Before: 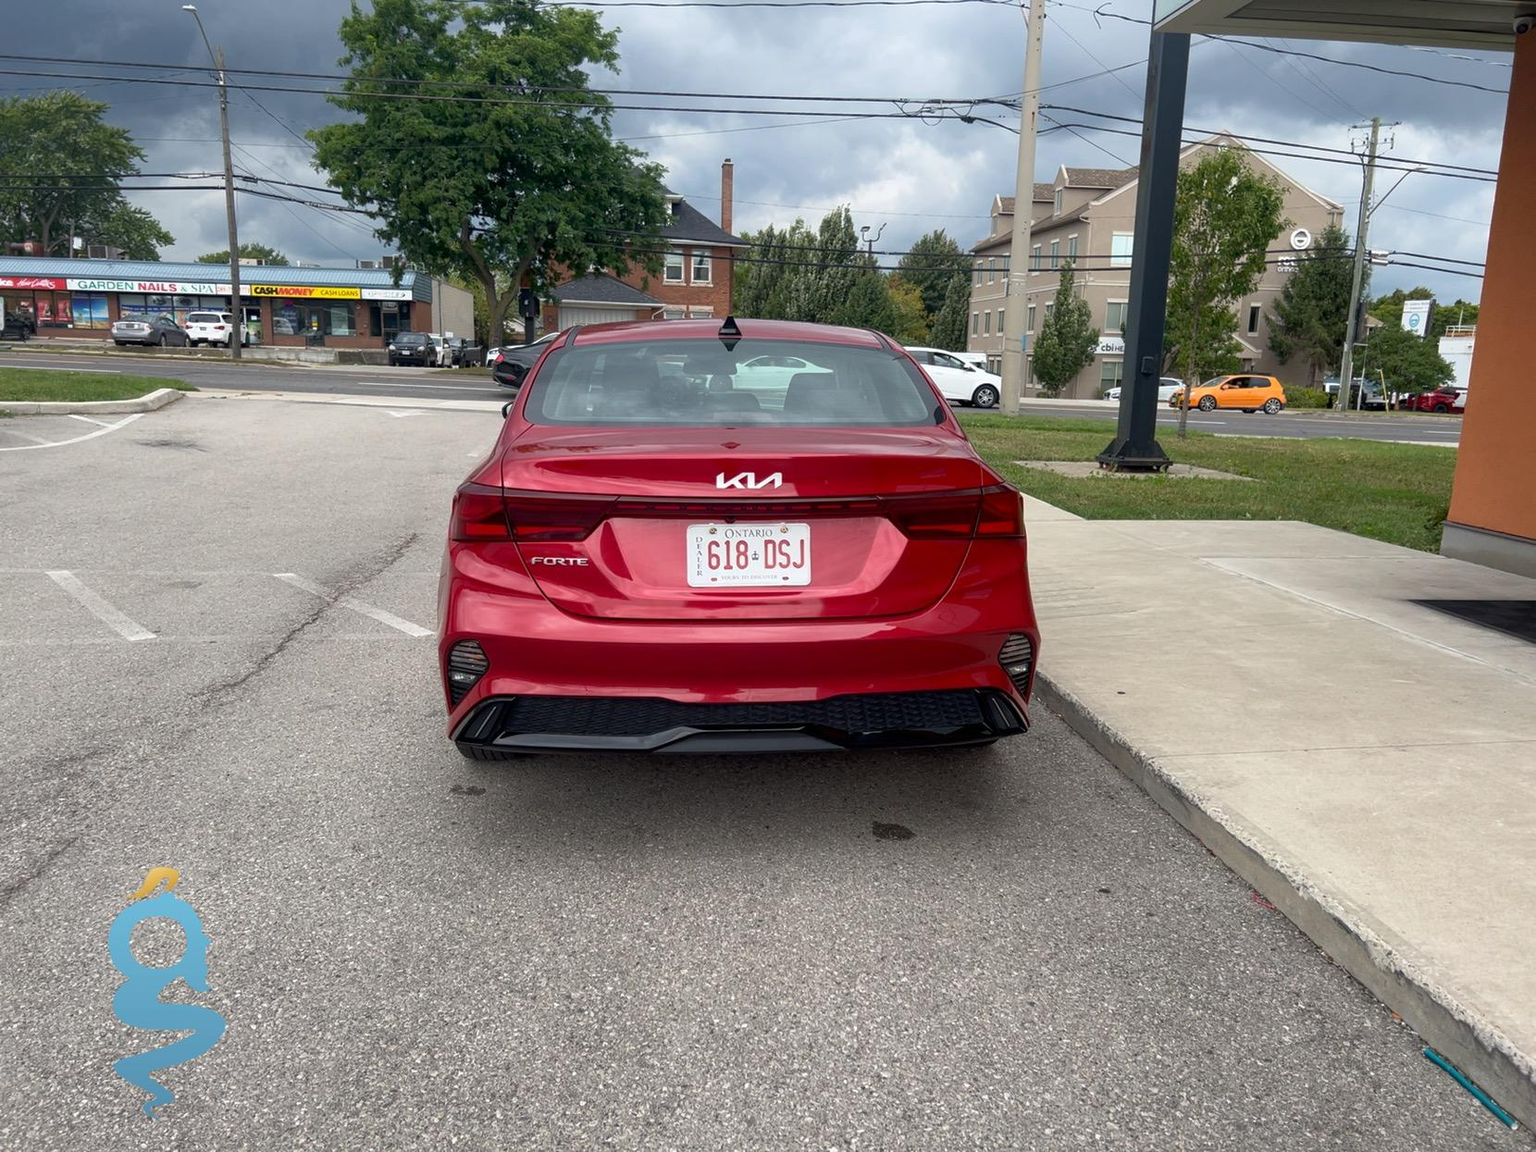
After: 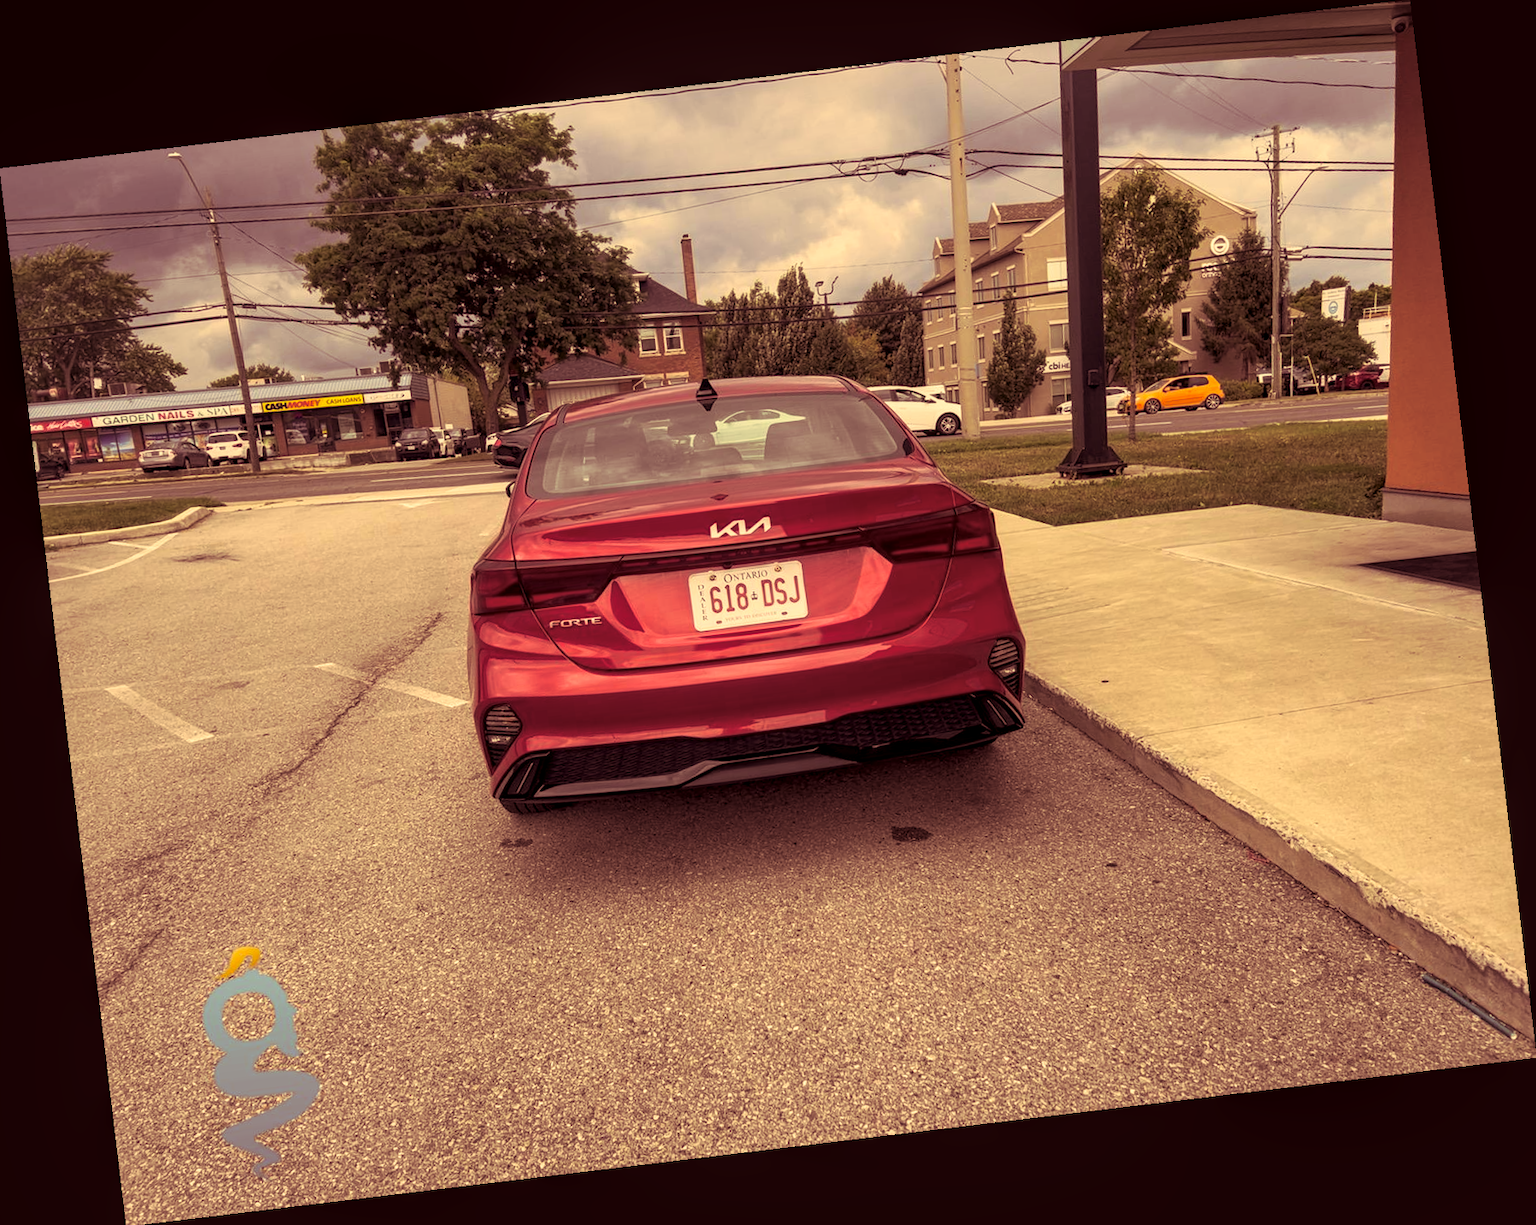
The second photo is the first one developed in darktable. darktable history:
rotate and perspective: rotation -6.83°, automatic cropping off
exposure: exposure -0.157 EV, compensate highlight preservation false
local contrast: on, module defaults
color correction: highlights a* 10.12, highlights b* 39.04, shadows a* 14.62, shadows b* 3.37
split-toning: shadows › hue 360°
tone curve: curves: ch0 [(0, 0) (0.003, 0.003) (0.011, 0.012) (0.025, 0.026) (0.044, 0.047) (0.069, 0.073) (0.1, 0.105) (0.136, 0.143) (0.177, 0.187) (0.224, 0.237) (0.277, 0.293) (0.335, 0.354) (0.399, 0.422) (0.468, 0.495) (0.543, 0.574) (0.623, 0.659) (0.709, 0.749) (0.801, 0.846) (0.898, 0.932) (1, 1)], preserve colors none
